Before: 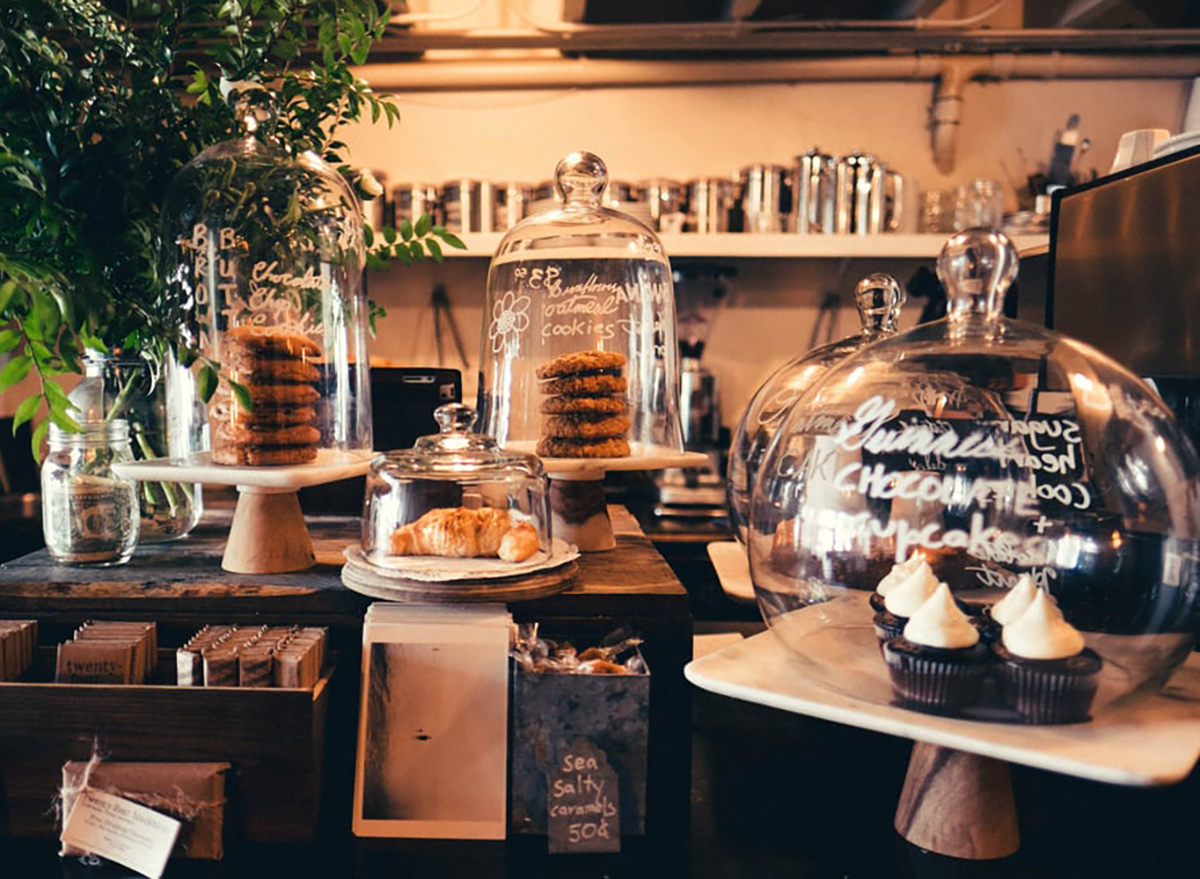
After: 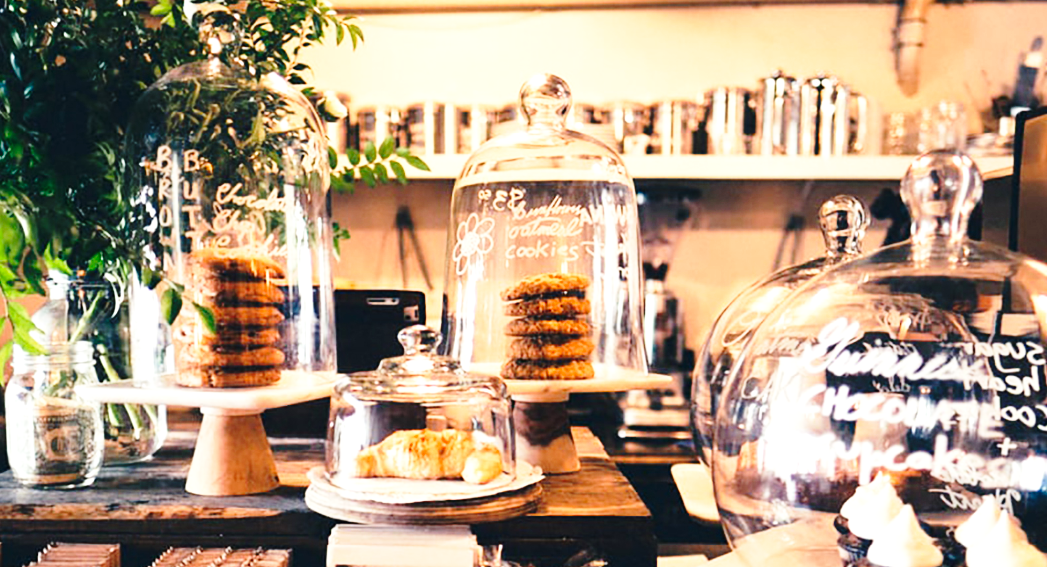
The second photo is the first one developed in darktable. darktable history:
exposure: black level correction 0, exposure 0.587 EV, compensate exposure bias true, compensate highlight preservation false
base curve: curves: ch0 [(0, 0) (0.028, 0.03) (0.121, 0.232) (0.46, 0.748) (0.859, 0.968) (1, 1)], preserve colors none
crop: left 3.072%, top 8.907%, right 9.614%, bottom 26.577%
